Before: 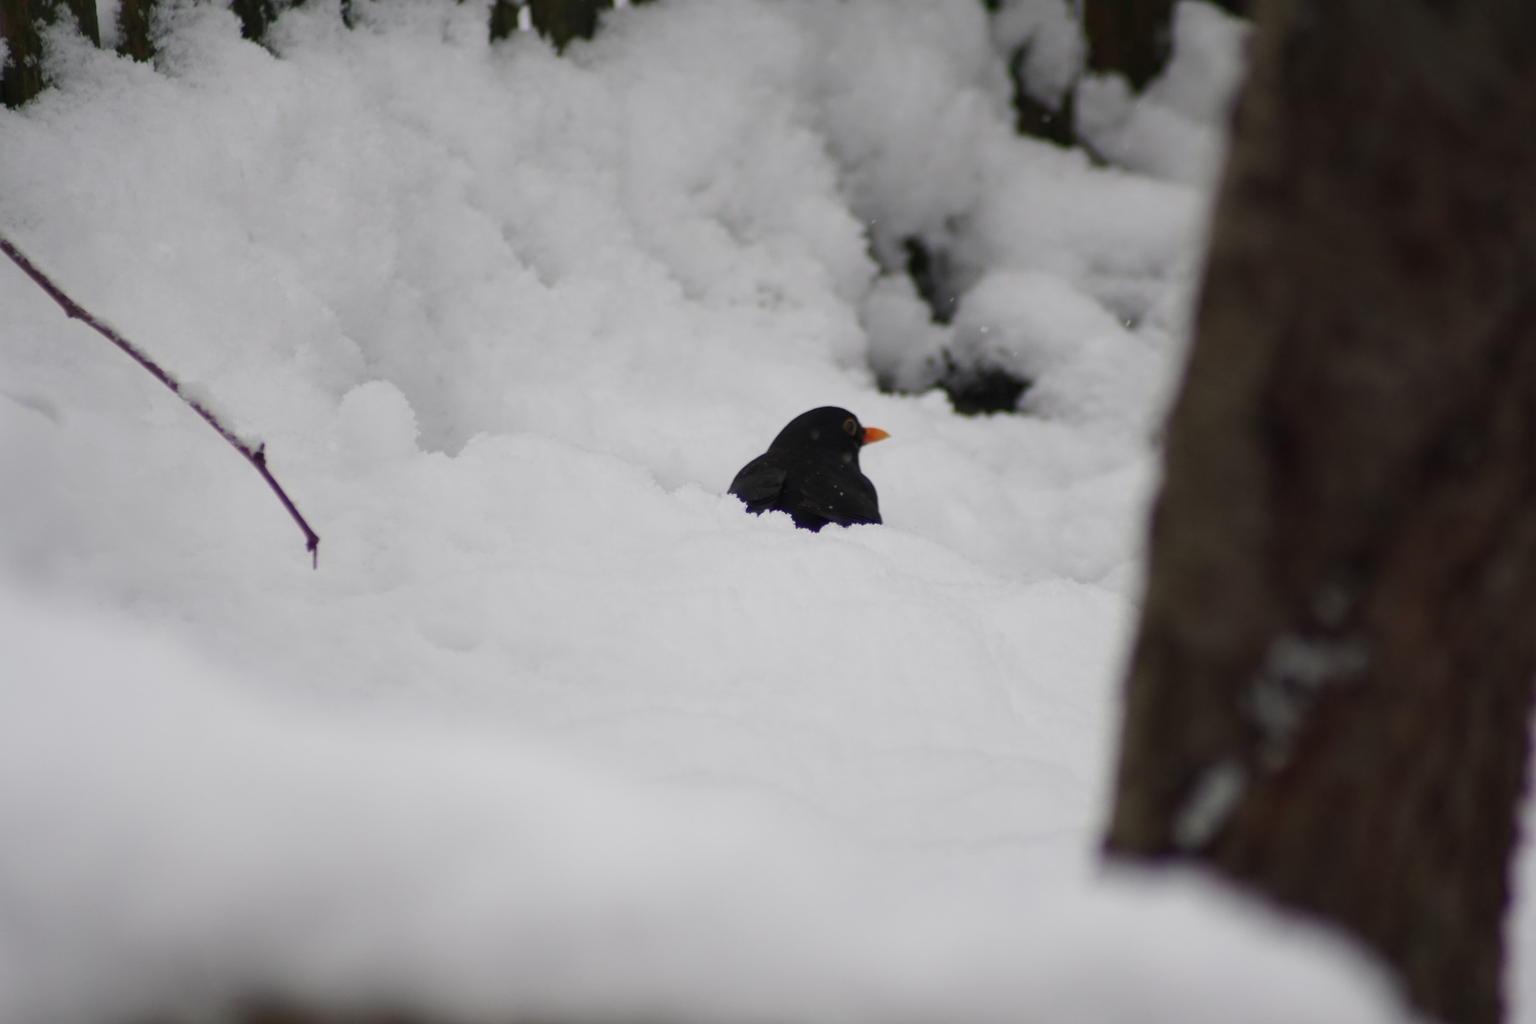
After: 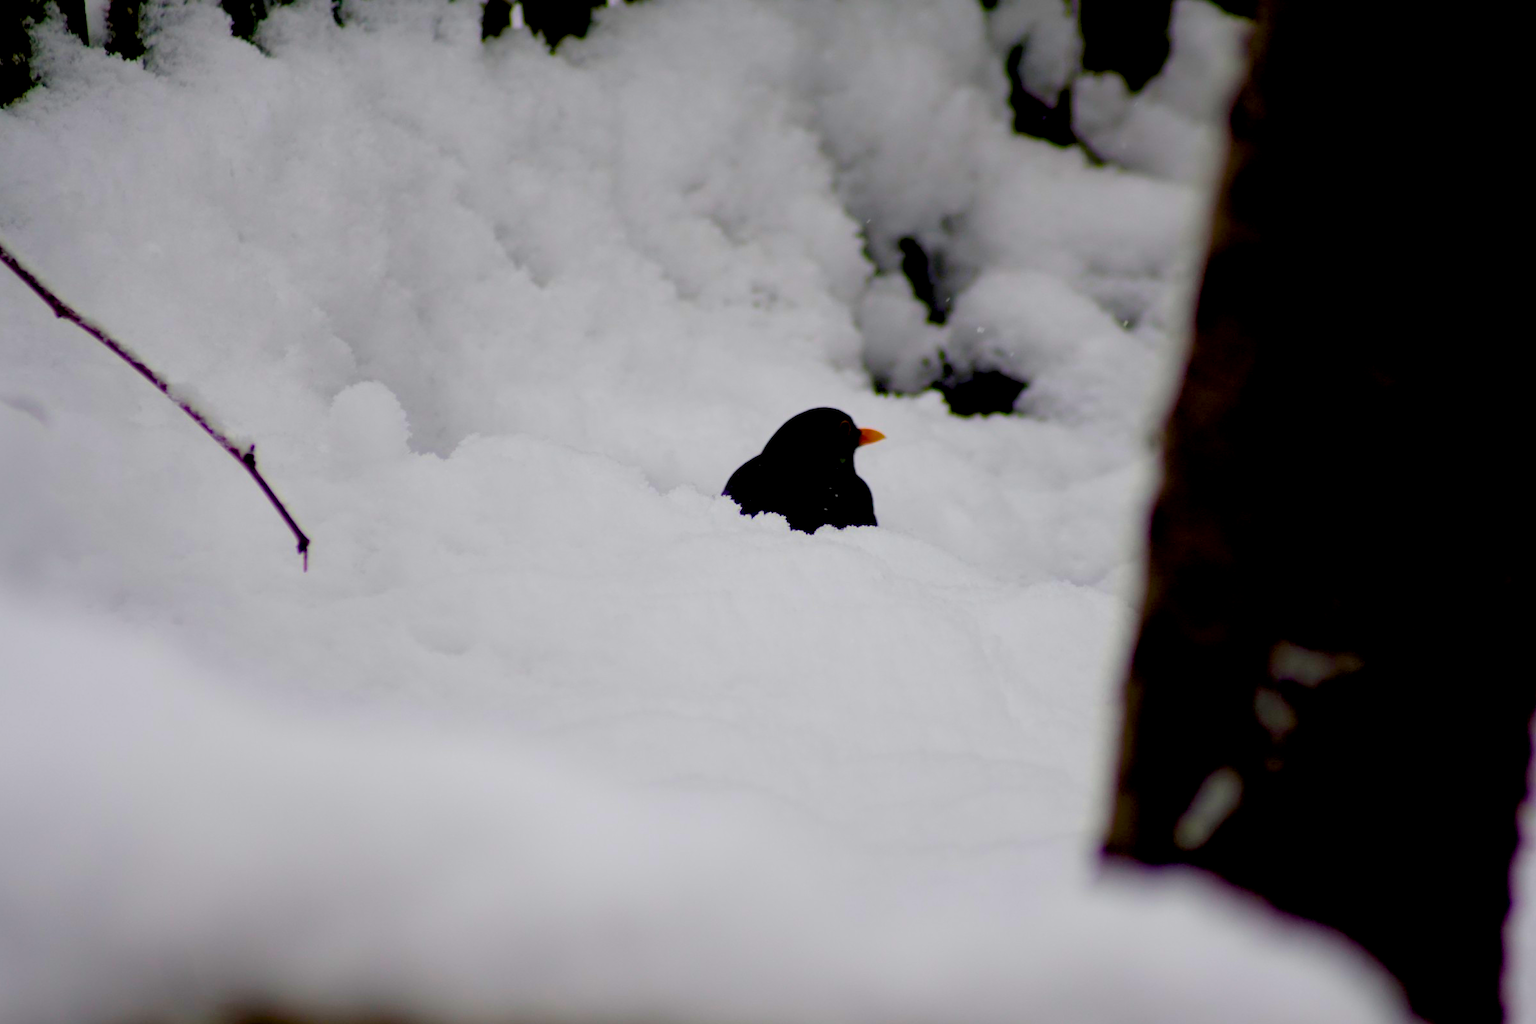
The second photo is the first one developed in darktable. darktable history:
sharpen: radius 2.905, amount 0.862, threshold 47.188
crop and rotate: left 0.807%, top 0.321%, bottom 0.412%
color balance rgb: linear chroma grading › global chroma 15.381%, perceptual saturation grading › global saturation 25.397%, global vibrance 50.569%
exposure: black level correction 0.029, exposure -0.075 EV, compensate highlight preservation false
